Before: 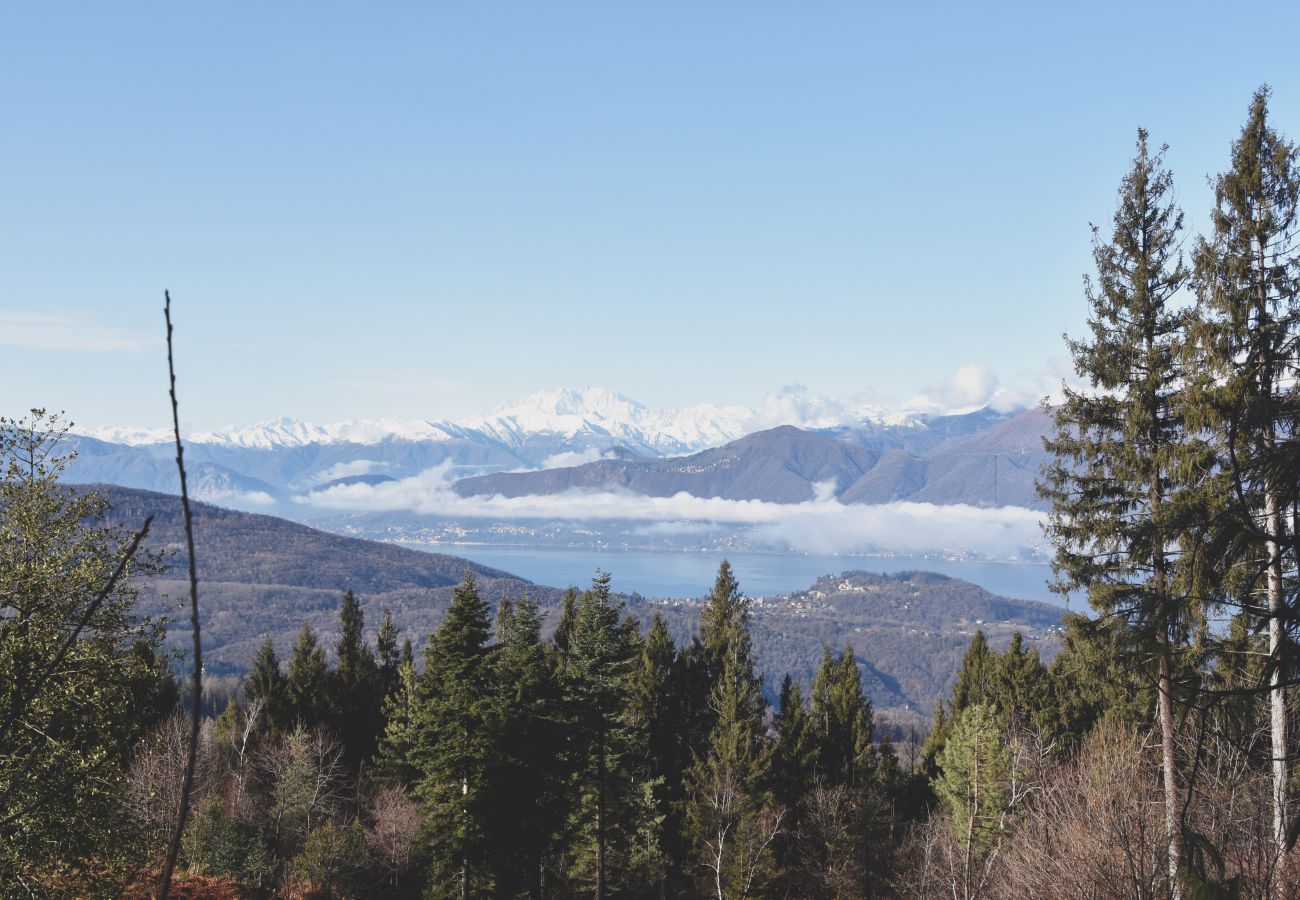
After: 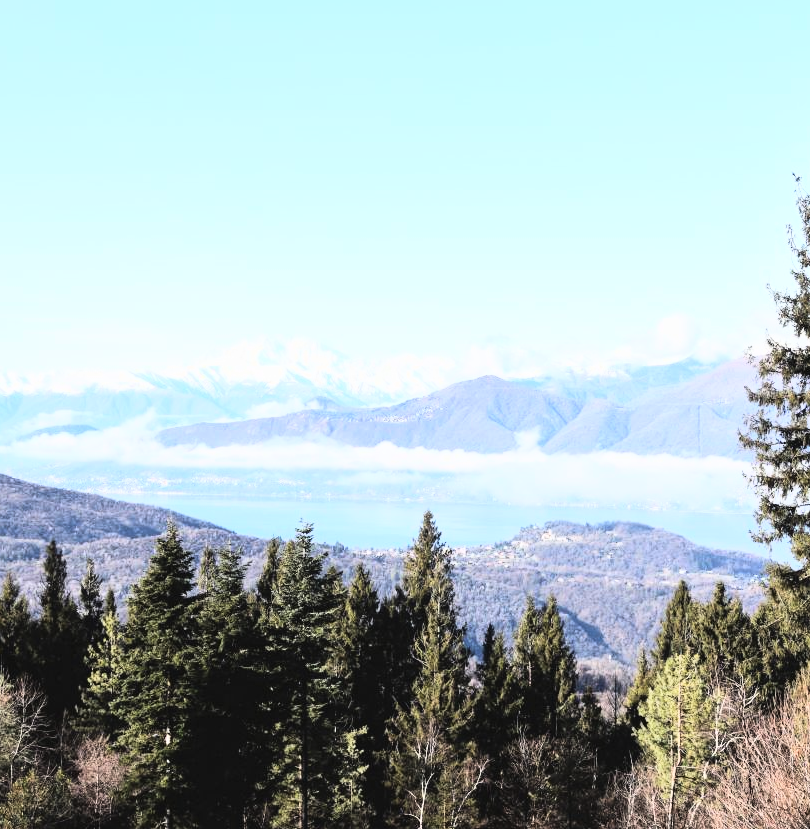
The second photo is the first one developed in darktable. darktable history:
rgb curve: curves: ch0 [(0, 0) (0.21, 0.15) (0.24, 0.21) (0.5, 0.75) (0.75, 0.96) (0.89, 0.99) (1, 1)]; ch1 [(0, 0.02) (0.21, 0.13) (0.25, 0.2) (0.5, 0.67) (0.75, 0.9) (0.89, 0.97) (1, 1)]; ch2 [(0, 0.02) (0.21, 0.13) (0.25, 0.2) (0.5, 0.67) (0.75, 0.9) (0.89, 0.97) (1, 1)], compensate middle gray true
crop and rotate: left 22.918%, top 5.629%, right 14.711%, bottom 2.247%
